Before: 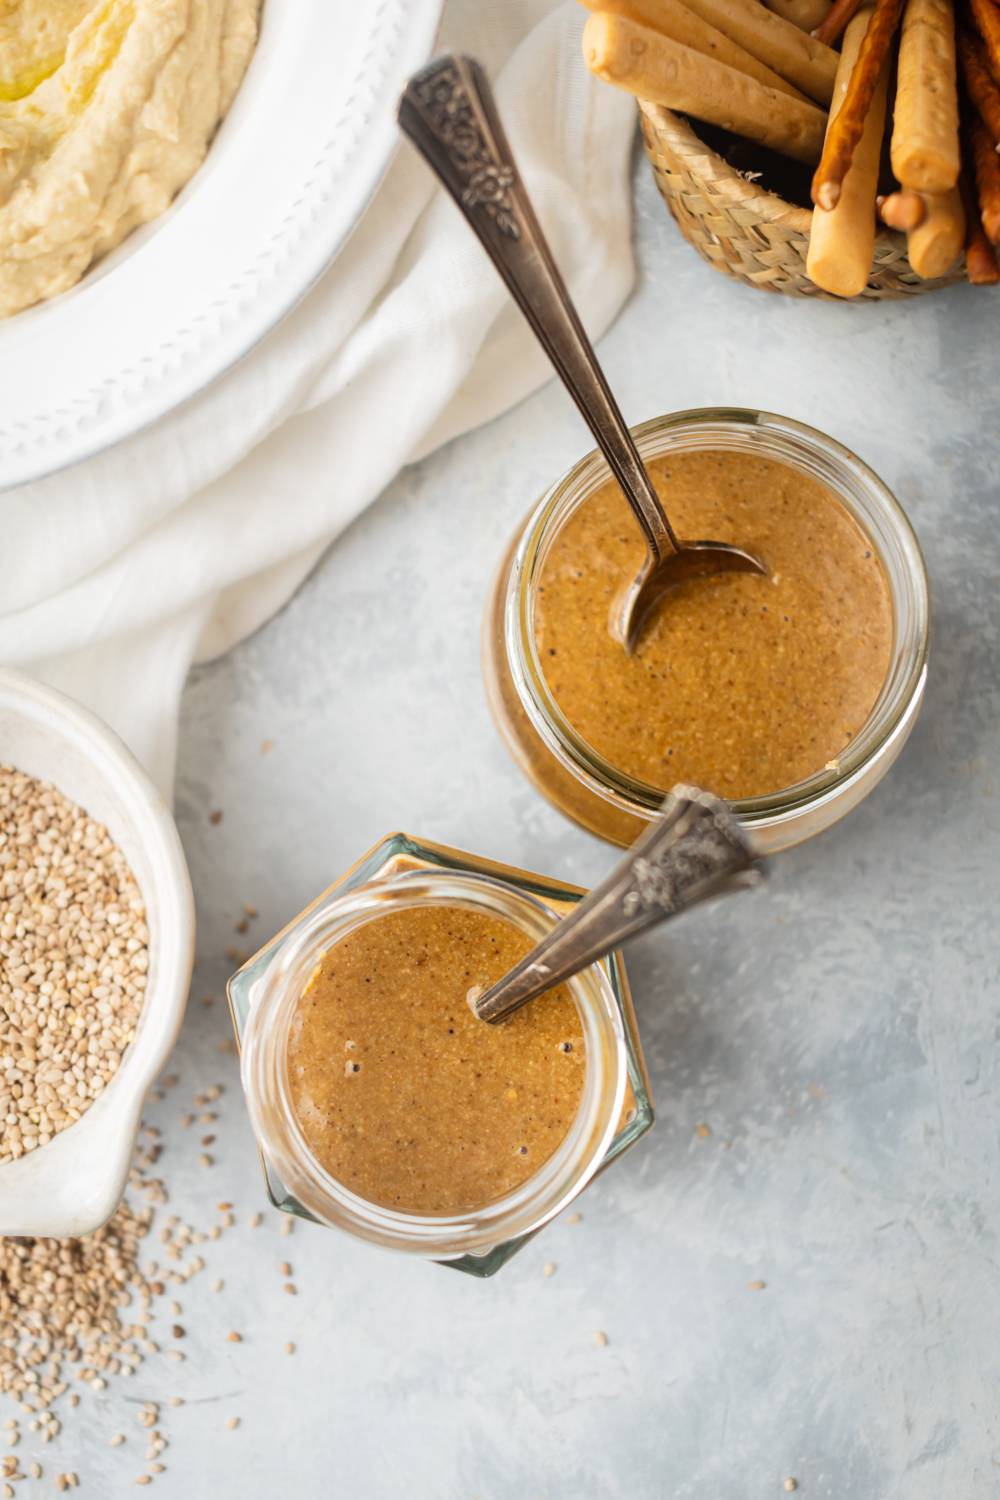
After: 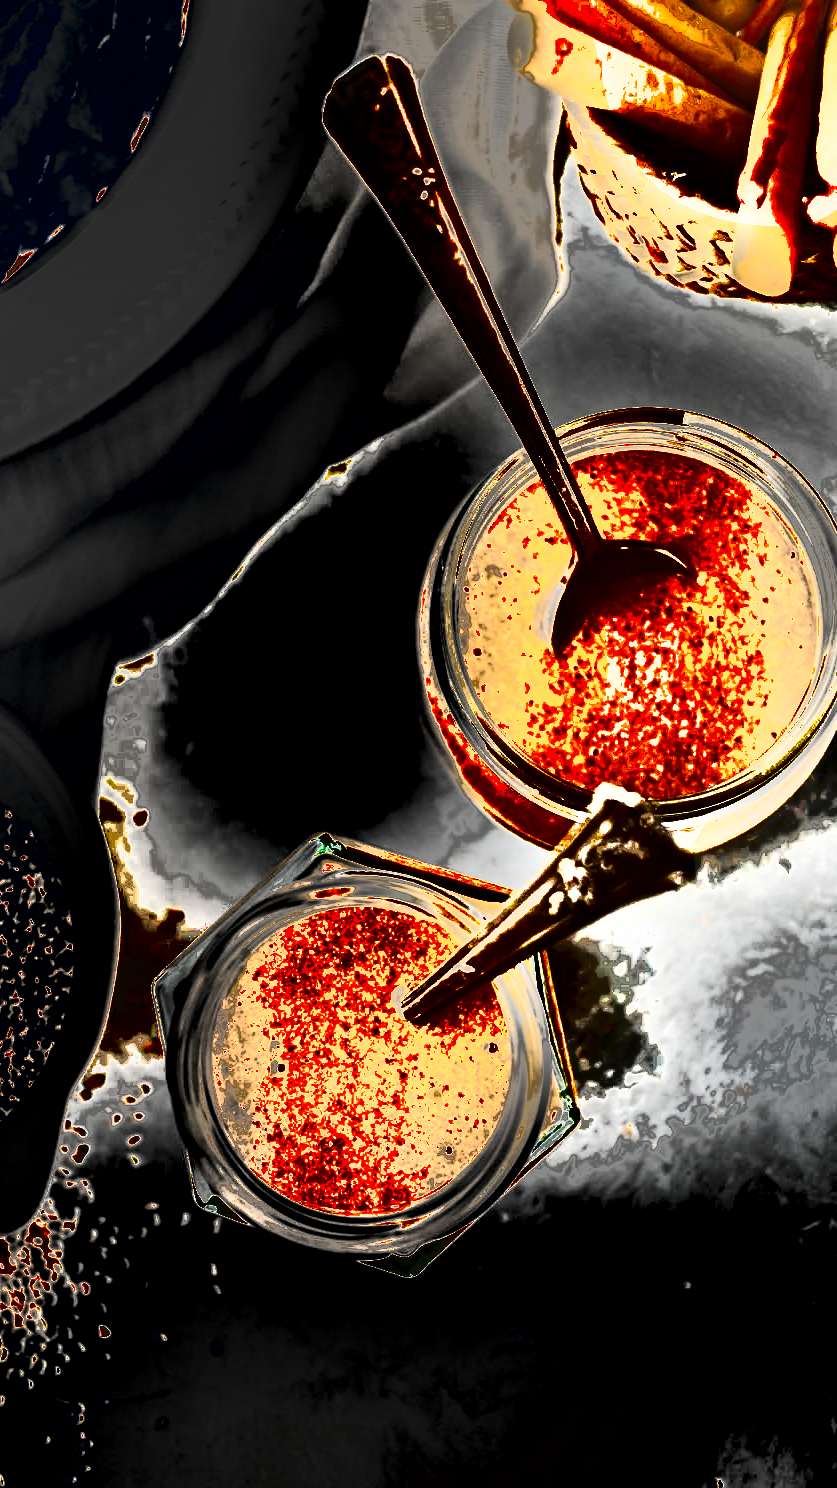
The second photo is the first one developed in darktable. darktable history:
shadows and highlights: shadows 20.91, highlights -82.73, soften with gaussian
exposure: black level correction 0, exposure 1.9 EV, compensate highlight preservation false
fill light: exposure -0.73 EV, center 0.69, width 2.2
crop: left 7.598%, right 7.873%
